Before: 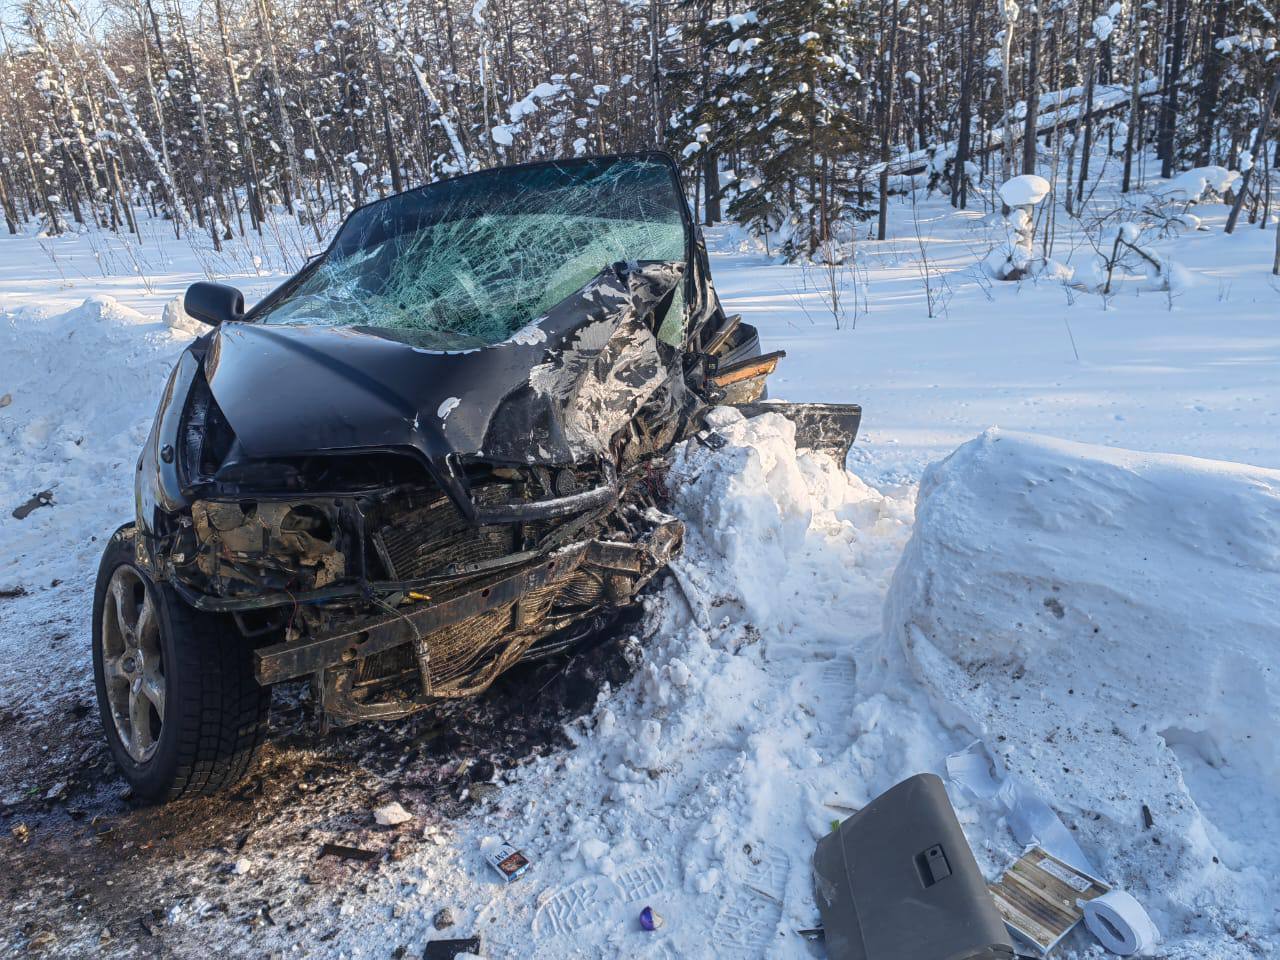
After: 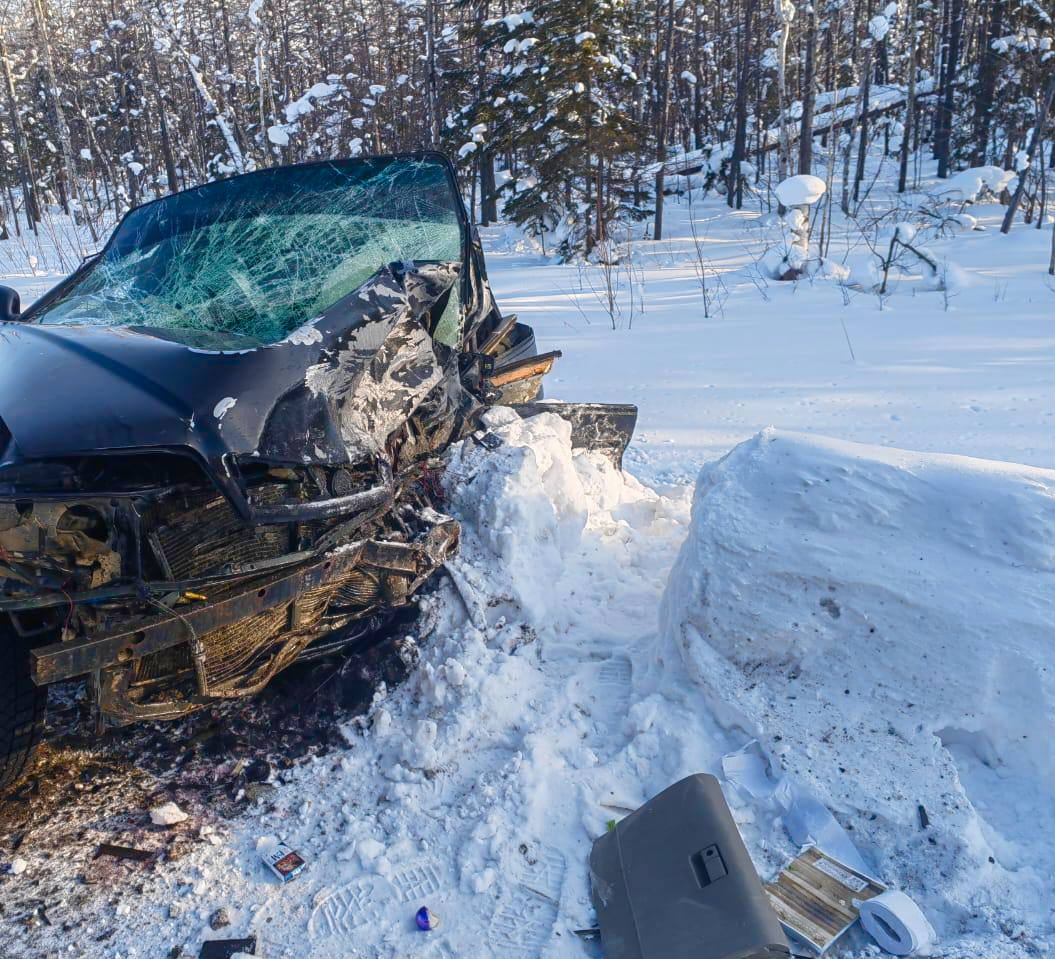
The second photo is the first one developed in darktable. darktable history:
color balance rgb: linear chroma grading › global chroma 8.574%, perceptual saturation grading › global saturation 20%, perceptual saturation grading › highlights -50.046%, perceptual saturation grading › shadows 30.604%, global vibrance 20%
crop: left 17.572%, bottom 0.038%
